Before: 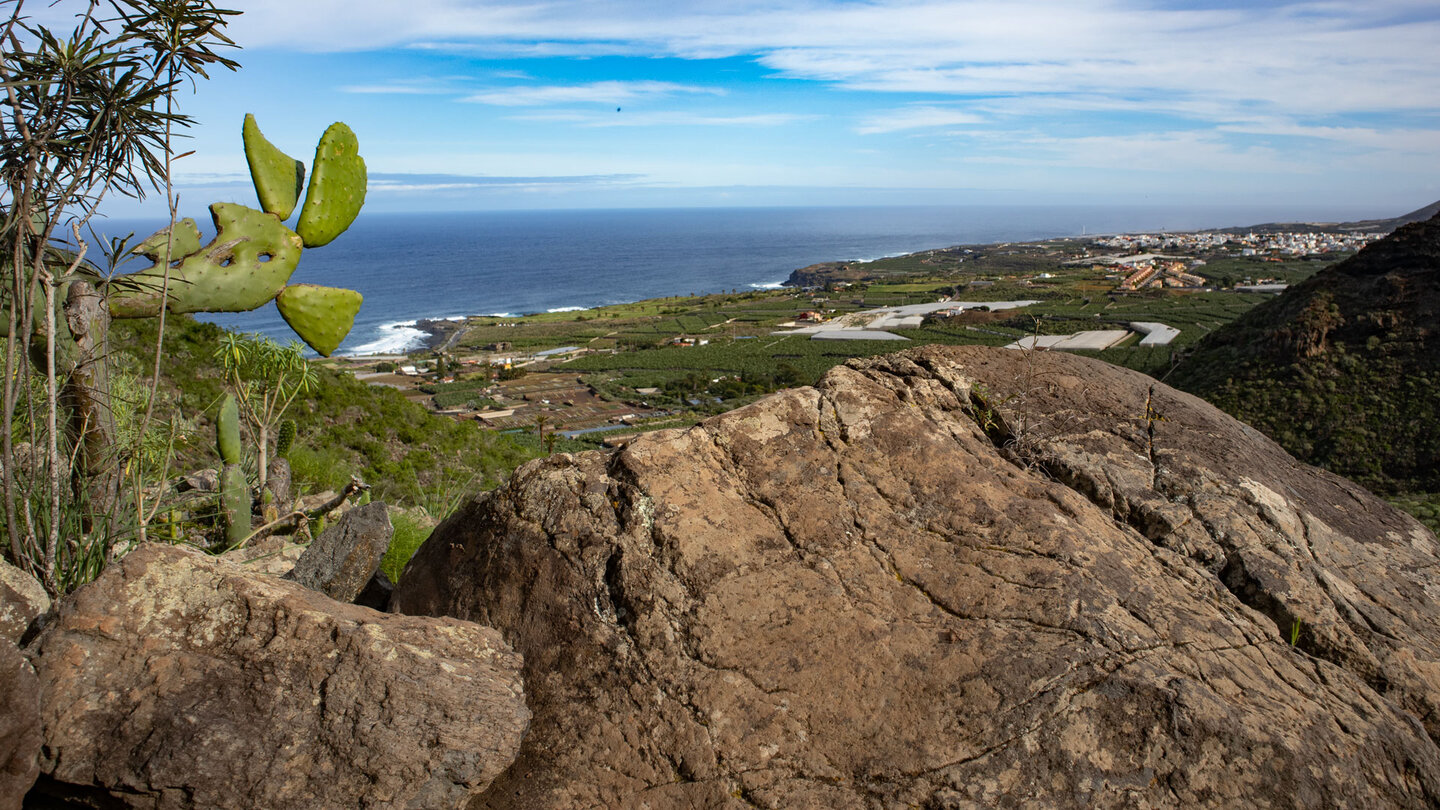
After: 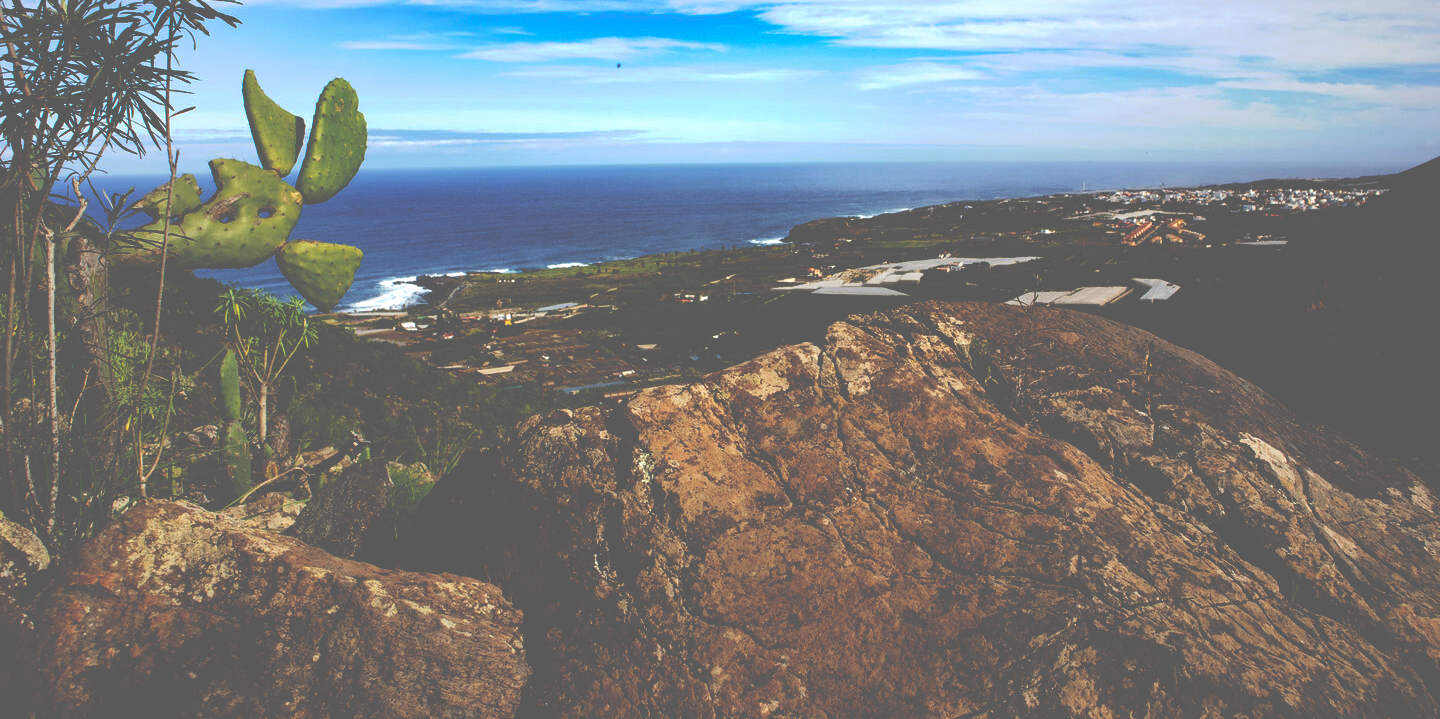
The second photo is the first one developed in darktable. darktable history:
crop and rotate: top 5.536%, bottom 5.589%
tone curve: curves: ch0 [(0, 0) (0.003, 0.298) (0.011, 0.298) (0.025, 0.298) (0.044, 0.3) (0.069, 0.302) (0.1, 0.312) (0.136, 0.329) (0.177, 0.354) (0.224, 0.376) (0.277, 0.408) (0.335, 0.453) (0.399, 0.503) (0.468, 0.562) (0.543, 0.623) (0.623, 0.686) (0.709, 0.754) (0.801, 0.825) (0.898, 0.873) (1, 1)], preserve colors none
base curve: curves: ch0 [(0, 0.036) (0.083, 0.04) (0.804, 1)], exposure shift 0.01, preserve colors none
